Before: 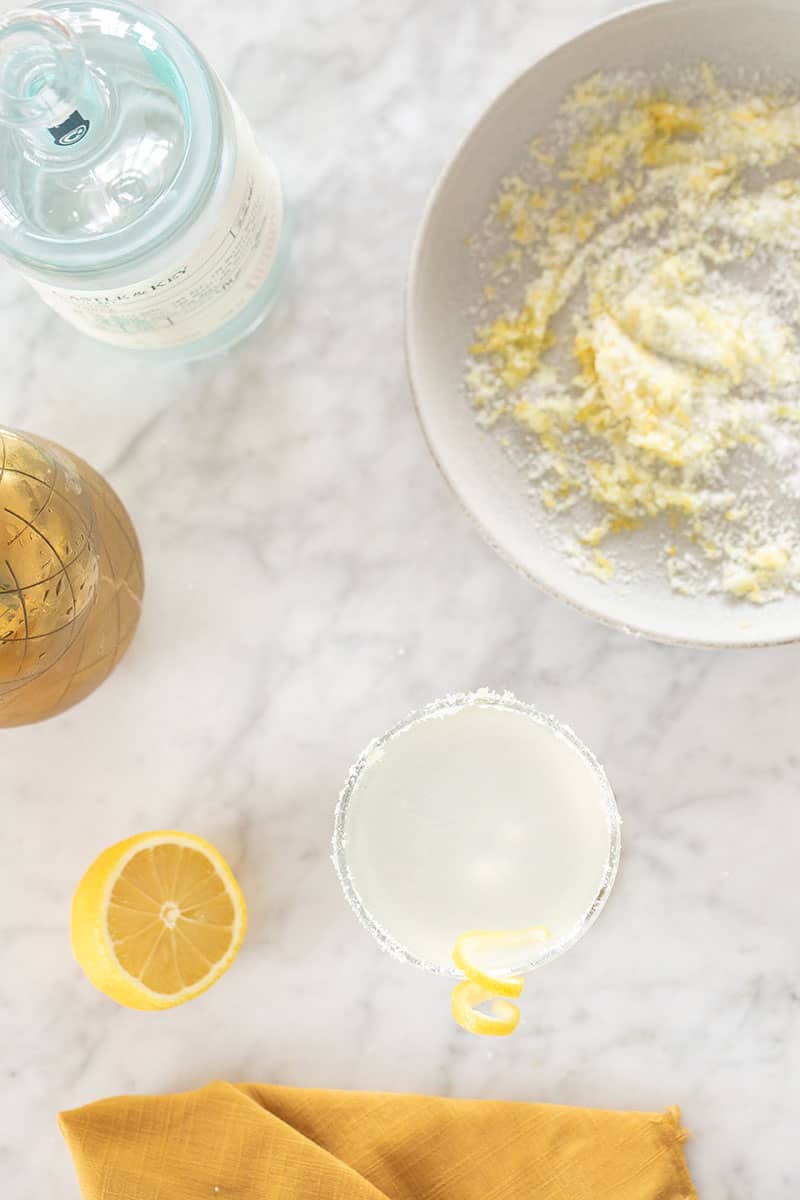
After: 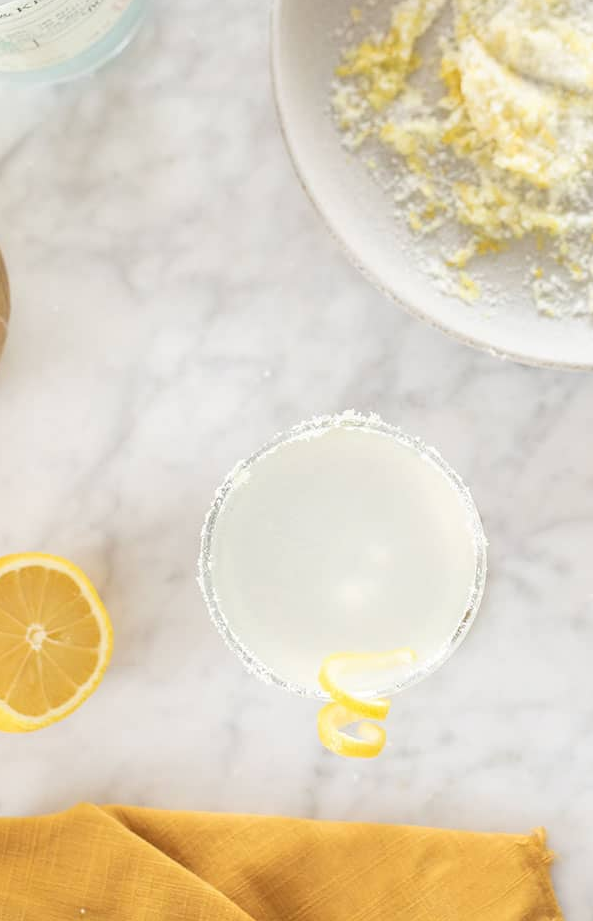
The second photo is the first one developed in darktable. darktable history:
crop: left 16.832%, top 23.228%, right 8.972%
